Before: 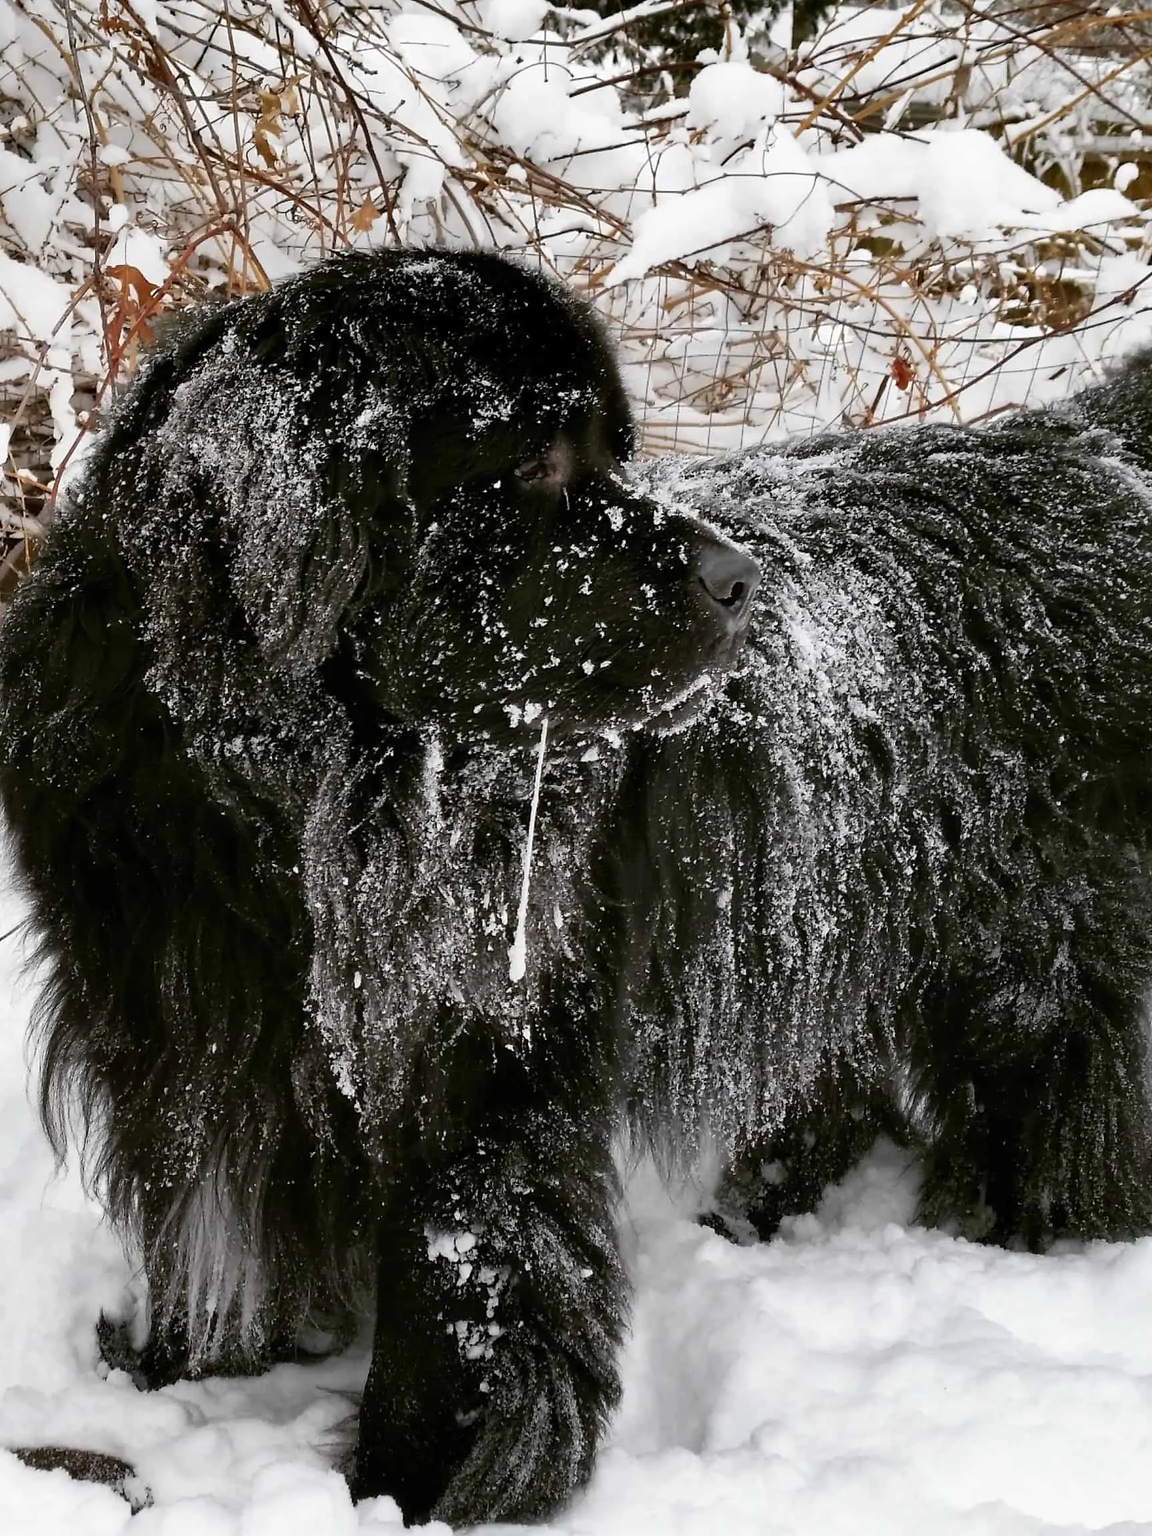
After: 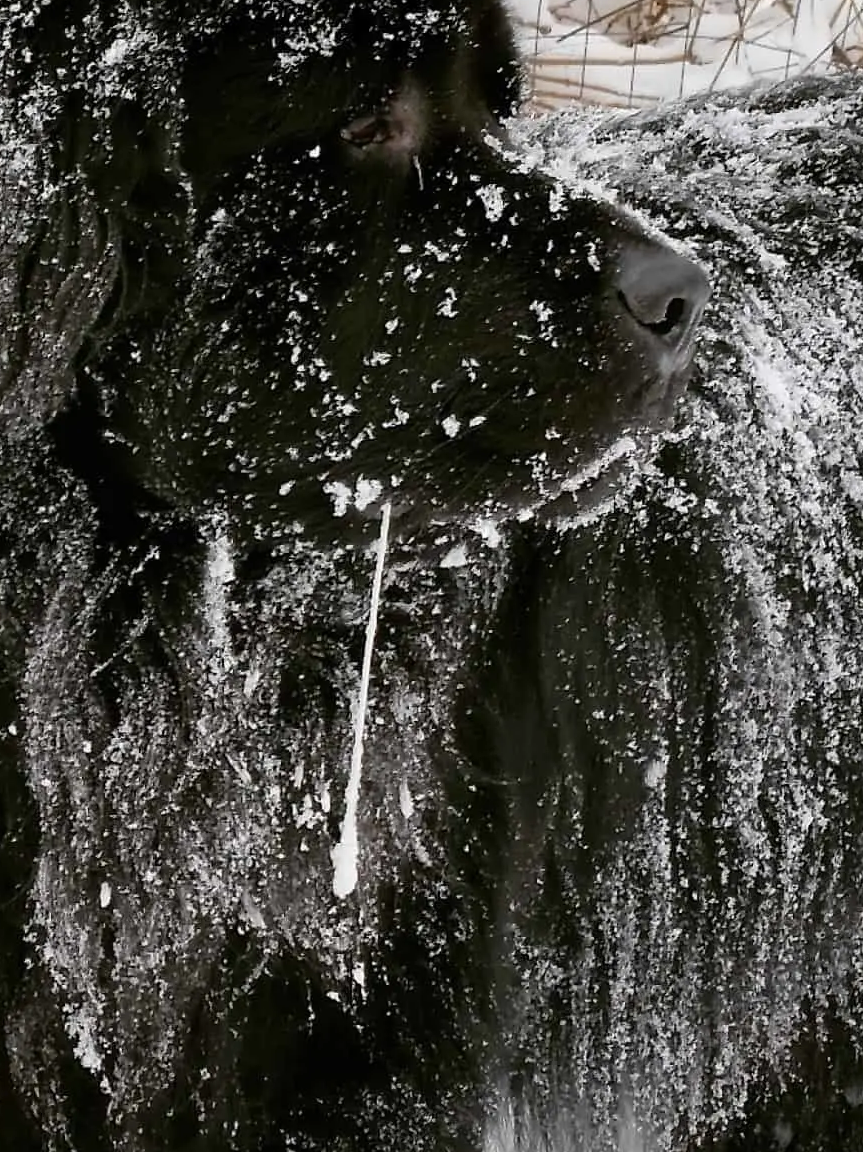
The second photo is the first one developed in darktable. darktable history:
color correction: highlights a* -0.137, highlights b* 0.137
crop: left 25%, top 25%, right 25%, bottom 25%
